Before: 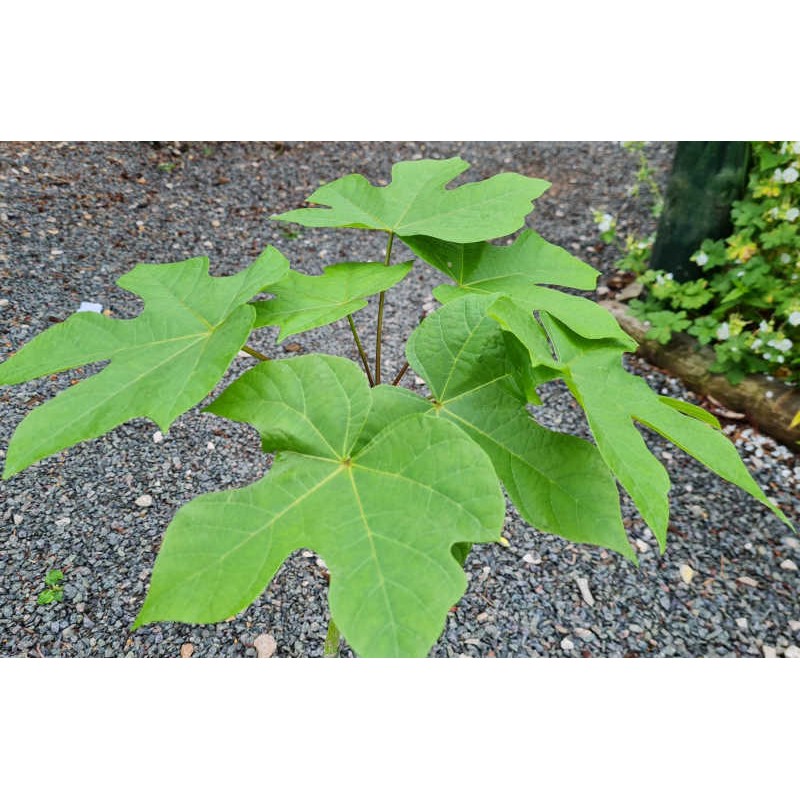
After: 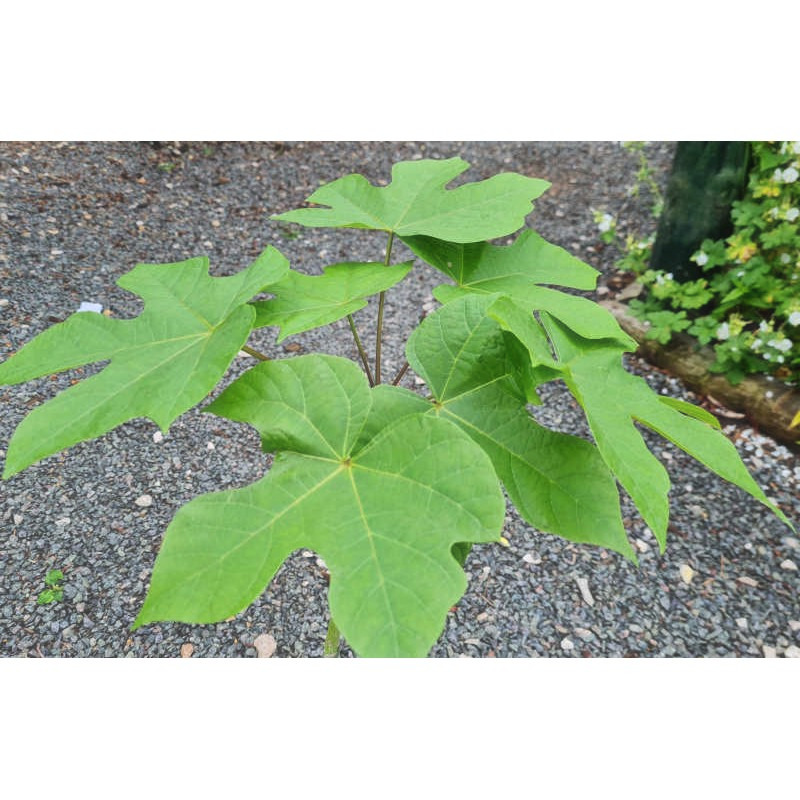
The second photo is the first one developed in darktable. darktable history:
haze removal: strength -0.11, compatibility mode true, adaptive false
